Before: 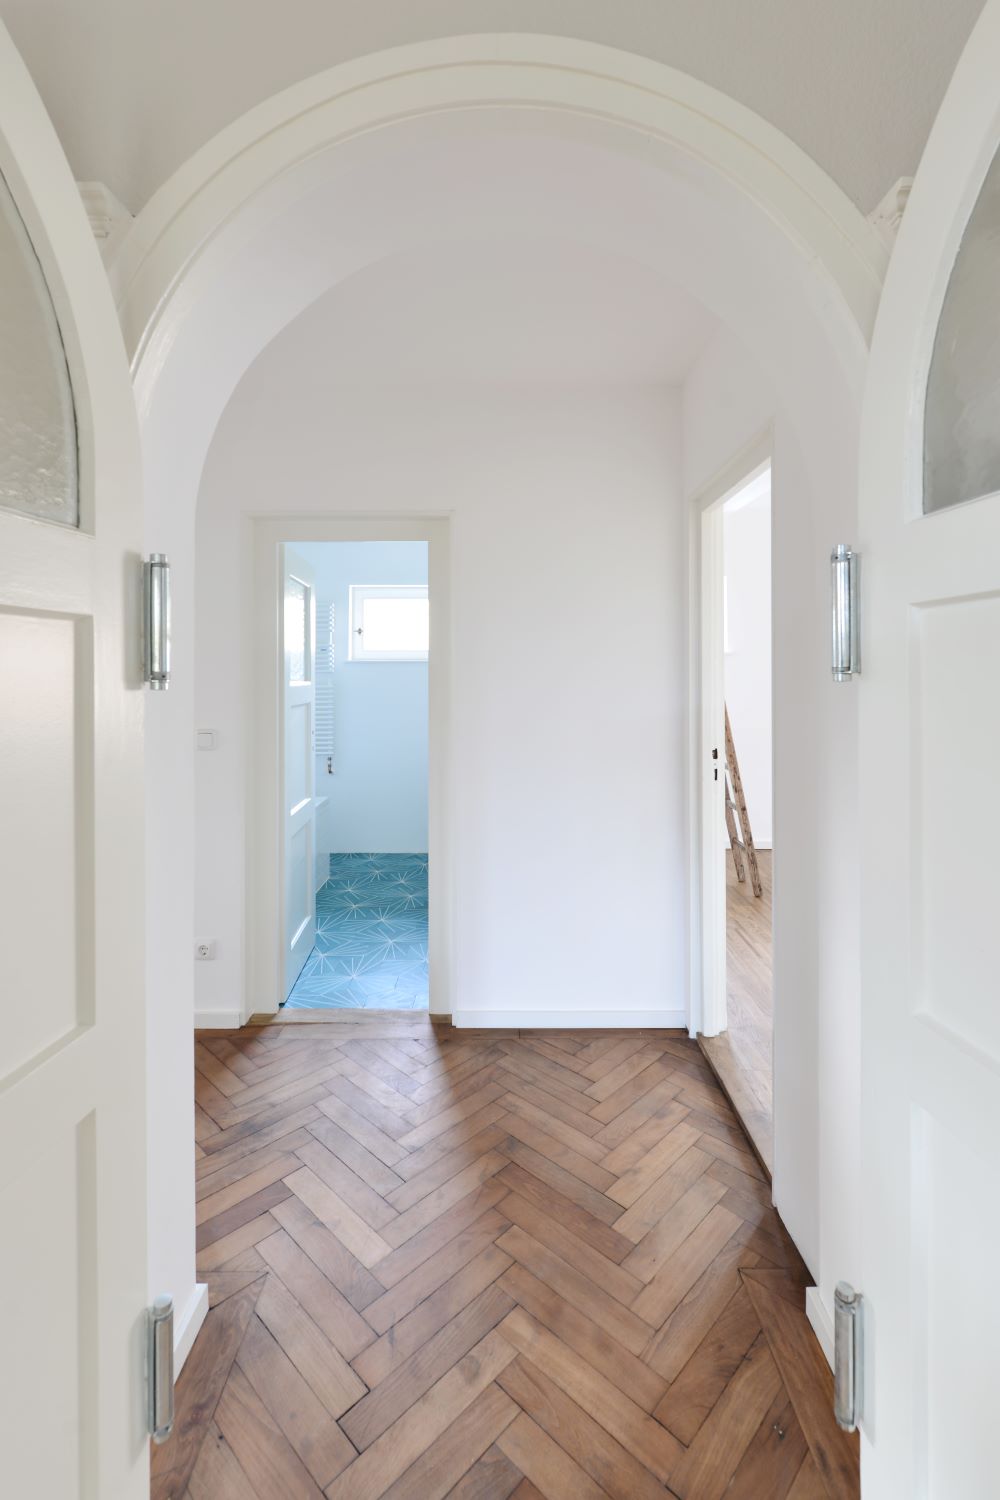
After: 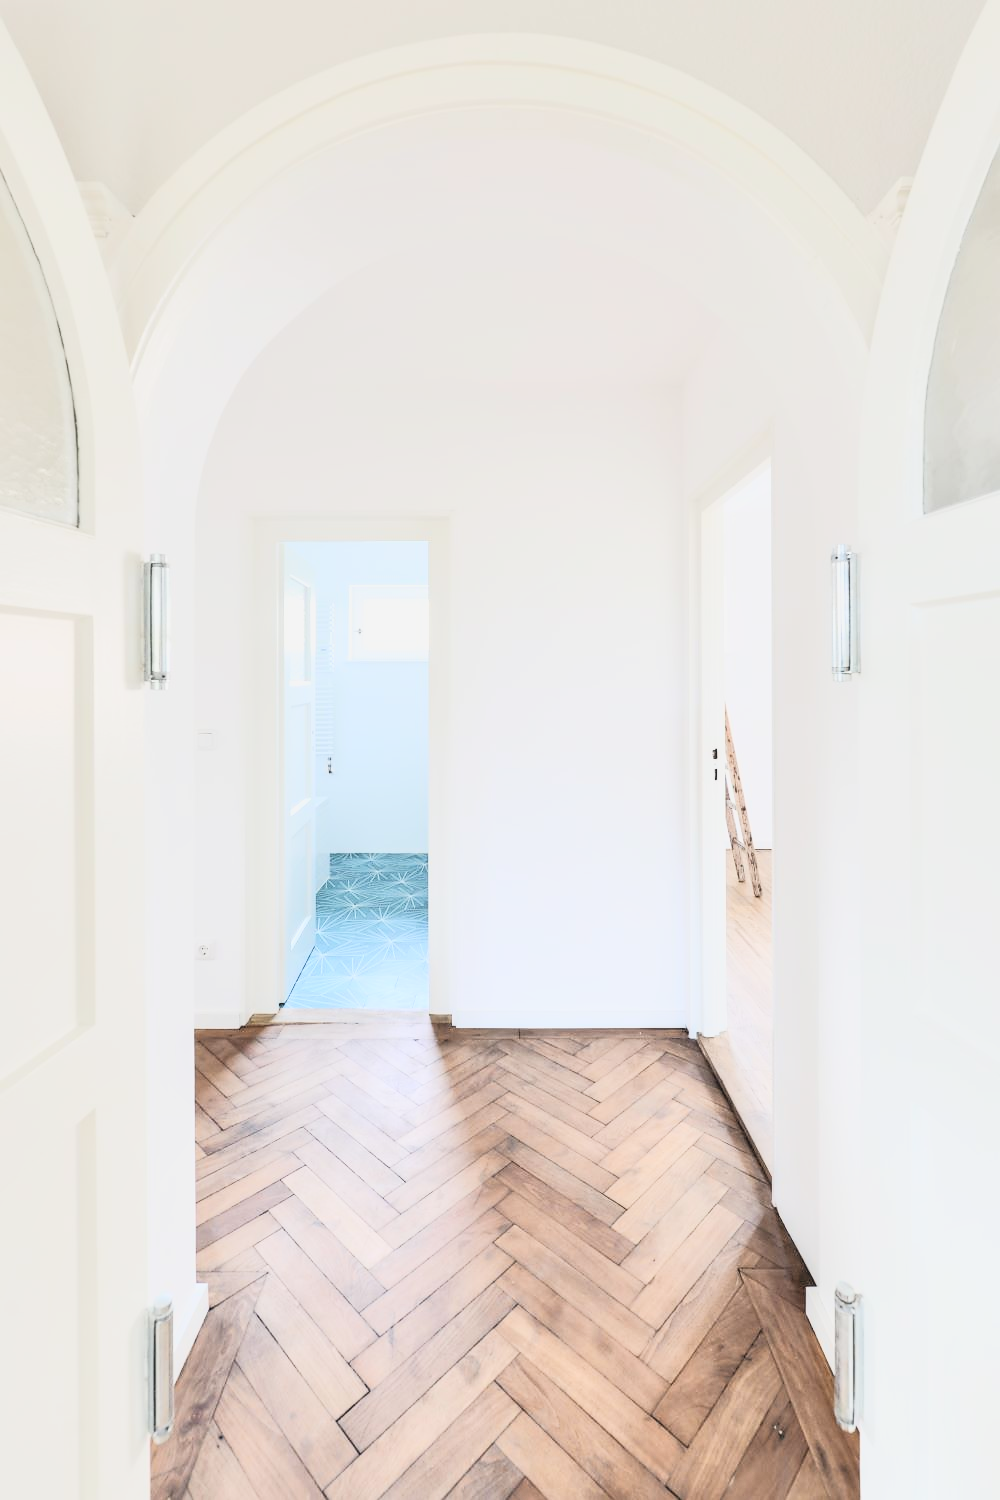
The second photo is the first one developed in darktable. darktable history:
sharpen: radius 1, threshold 1
local contrast: on, module defaults
filmic rgb: black relative exposure -7.65 EV, white relative exposure 4.56 EV, hardness 3.61
tone curve: curves: ch0 [(0, 0.052) (0.207, 0.35) (0.392, 0.592) (0.54, 0.803) (0.725, 0.922) (0.99, 0.974)], color space Lab, independent channels, preserve colors none
